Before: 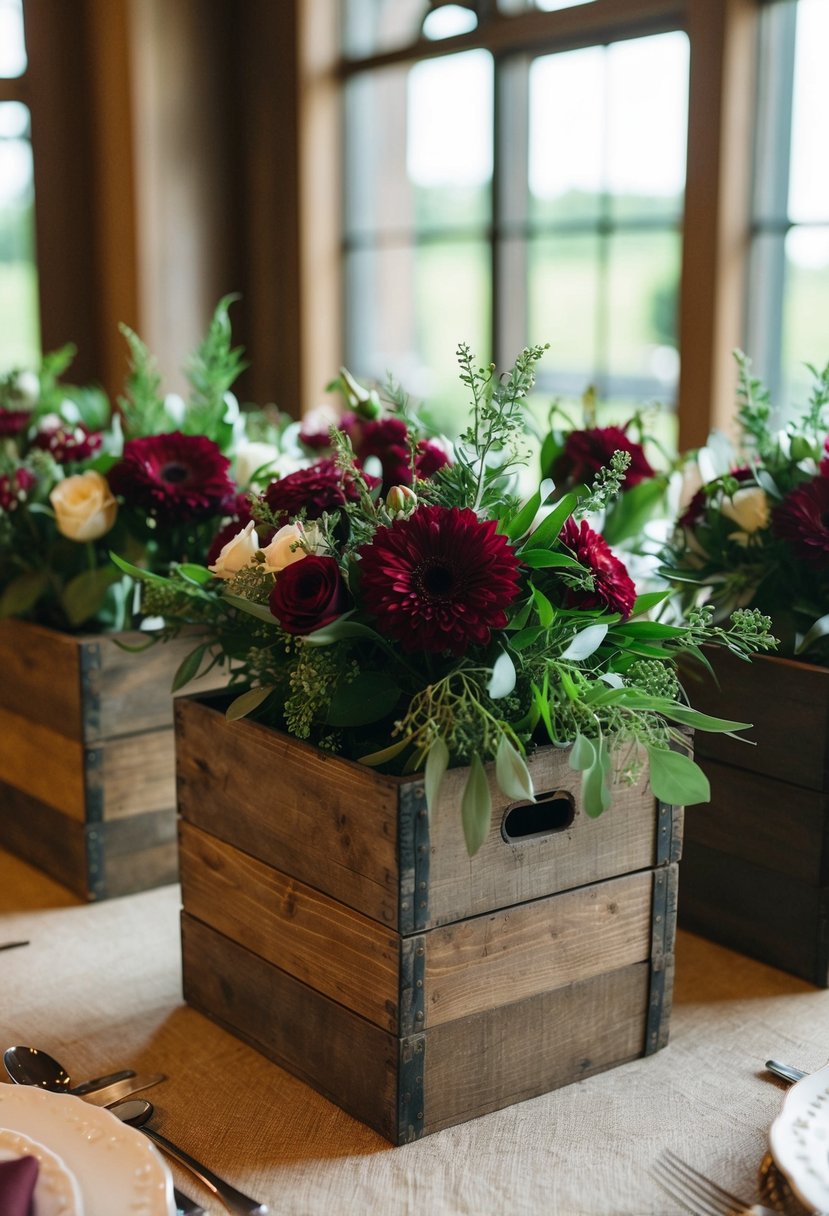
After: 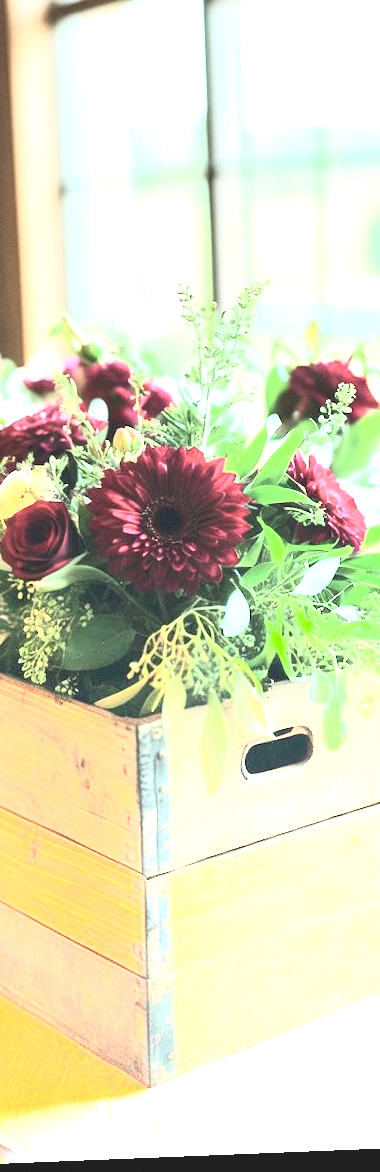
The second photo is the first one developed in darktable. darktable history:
exposure: black level correction 0, exposure 1.55 EV, compensate exposure bias true, compensate highlight preservation false
contrast brightness saturation: contrast 0.43, brightness 0.56, saturation -0.19
graduated density: density -3.9 EV
grain: coarseness 0.09 ISO, strength 10%
rotate and perspective: rotation -2.29°, automatic cropping off
crop: left 33.452%, top 6.025%, right 23.155%
tone equalizer: on, module defaults
